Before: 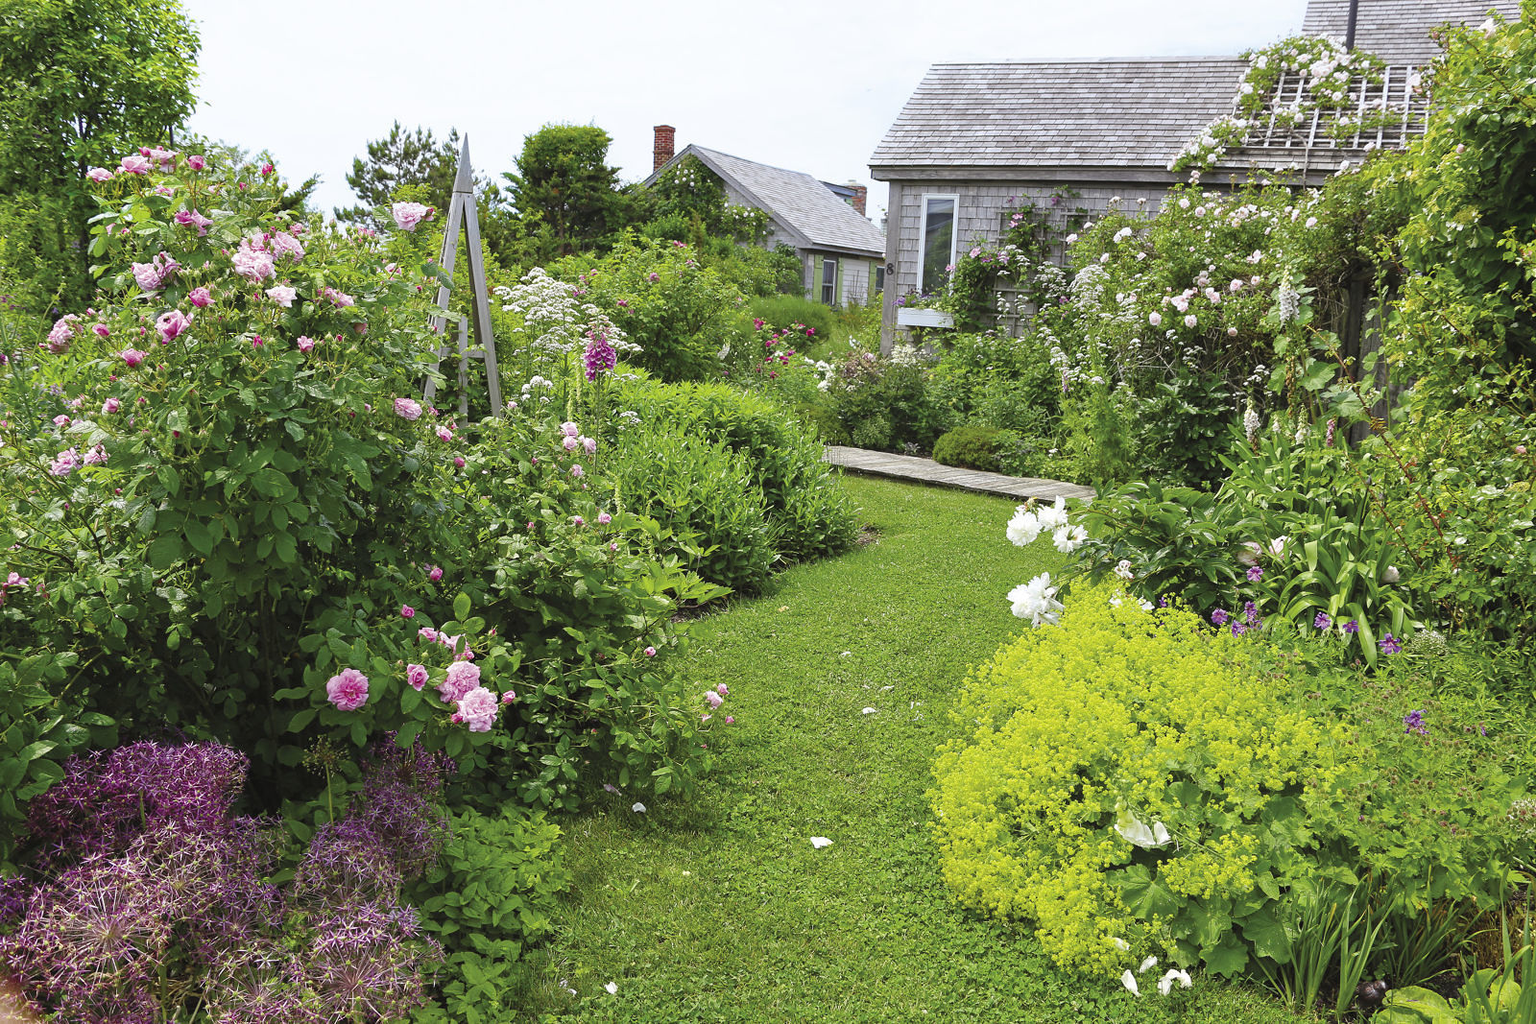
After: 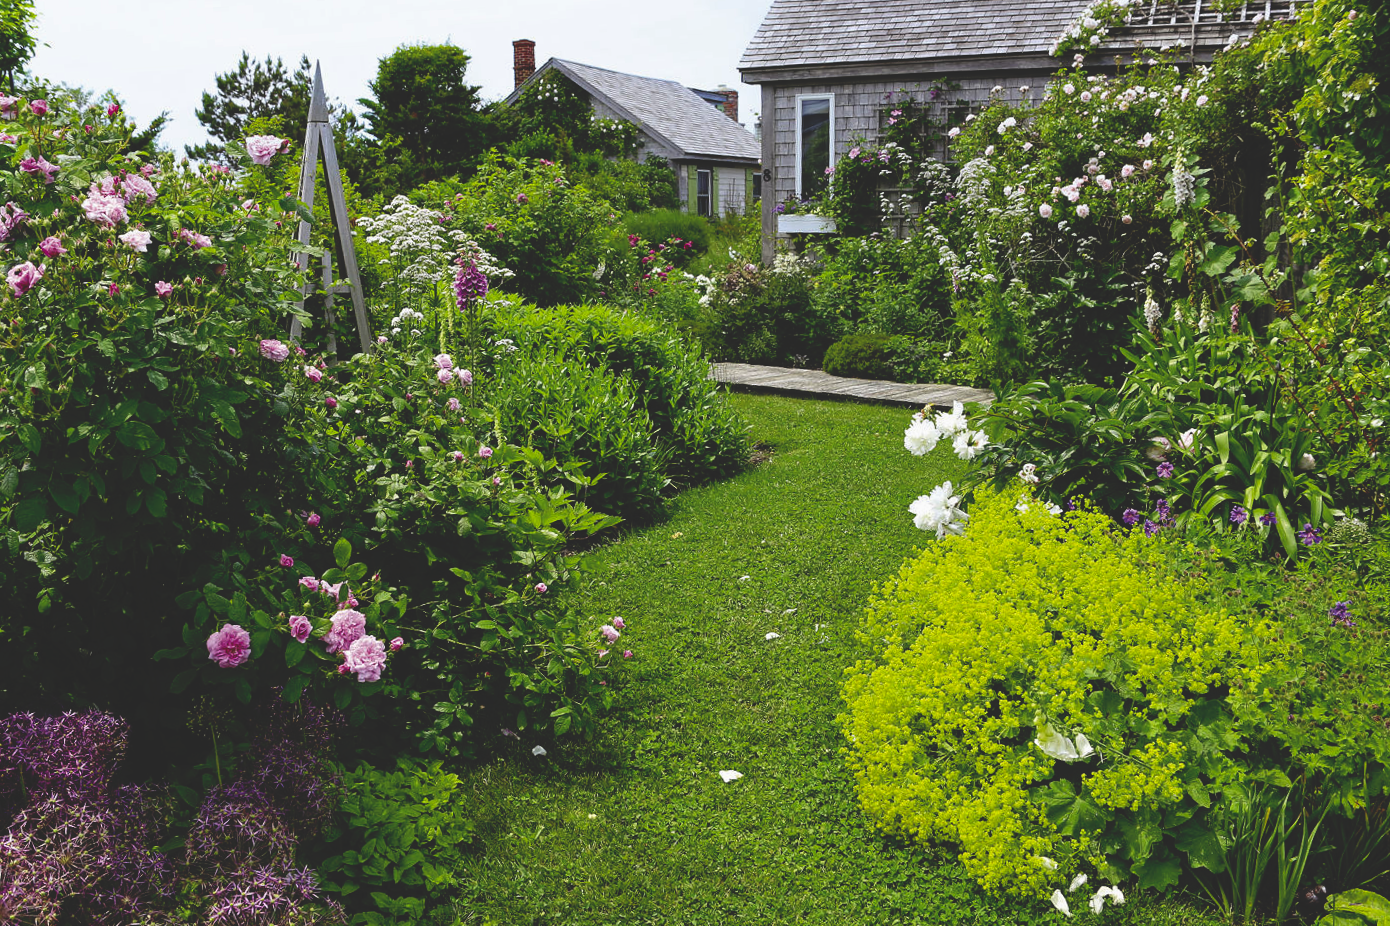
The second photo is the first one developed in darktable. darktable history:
crop and rotate: angle 3.38°, left 5.544%, top 5.68%
tone equalizer: edges refinement/feathering 500, mask exposure compensation -1.57 EV, preserve details no
exposure: exposure -0.06 EV, compensate highlight preservation false
base curve: curves: ch0 [(0, 0.02) (0.083, 0.036) (1, 1)], preserve colors none
